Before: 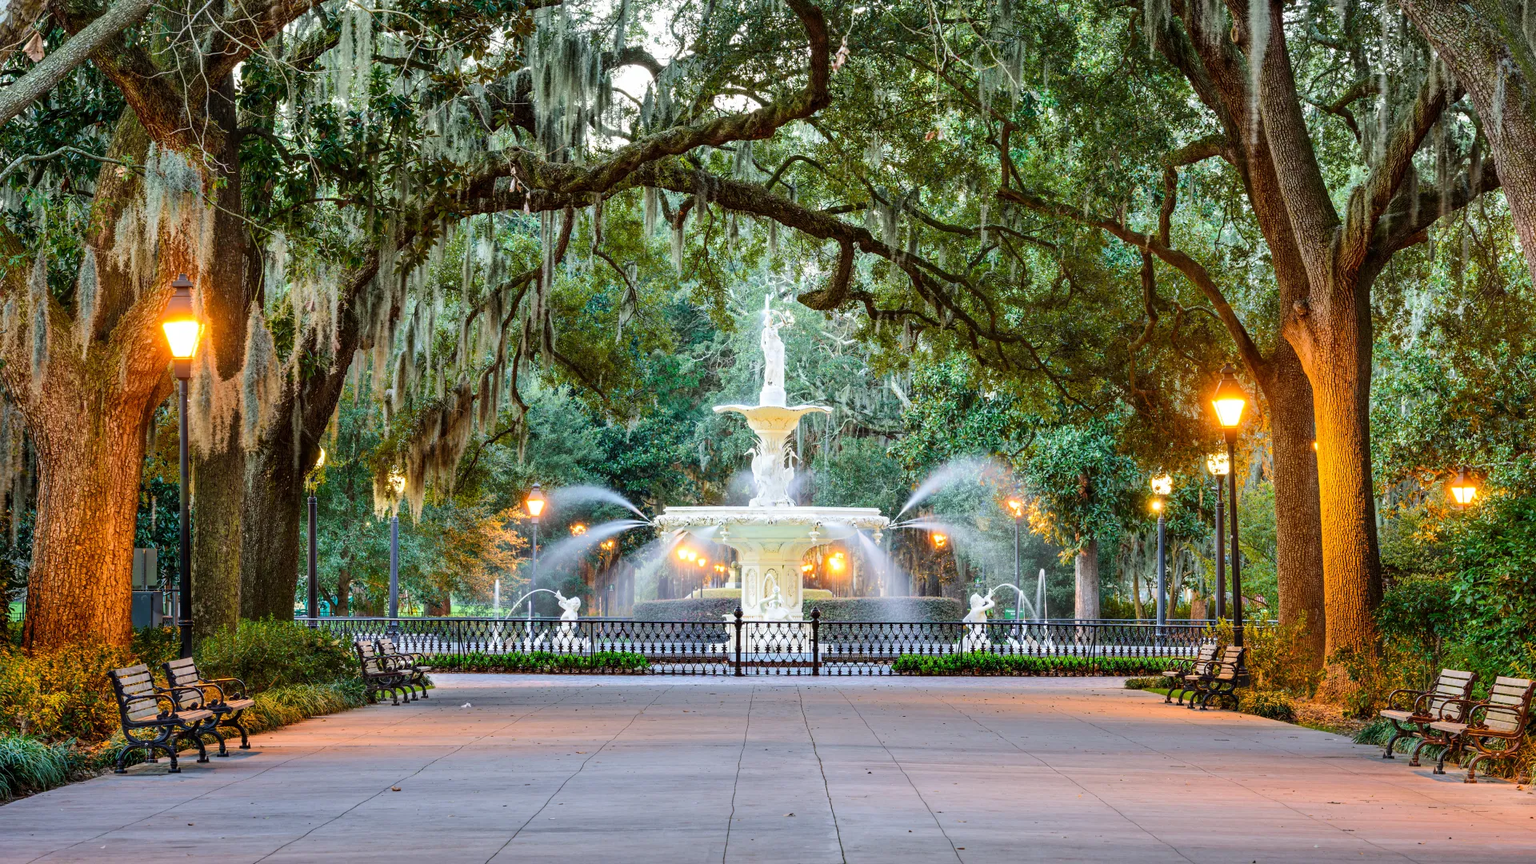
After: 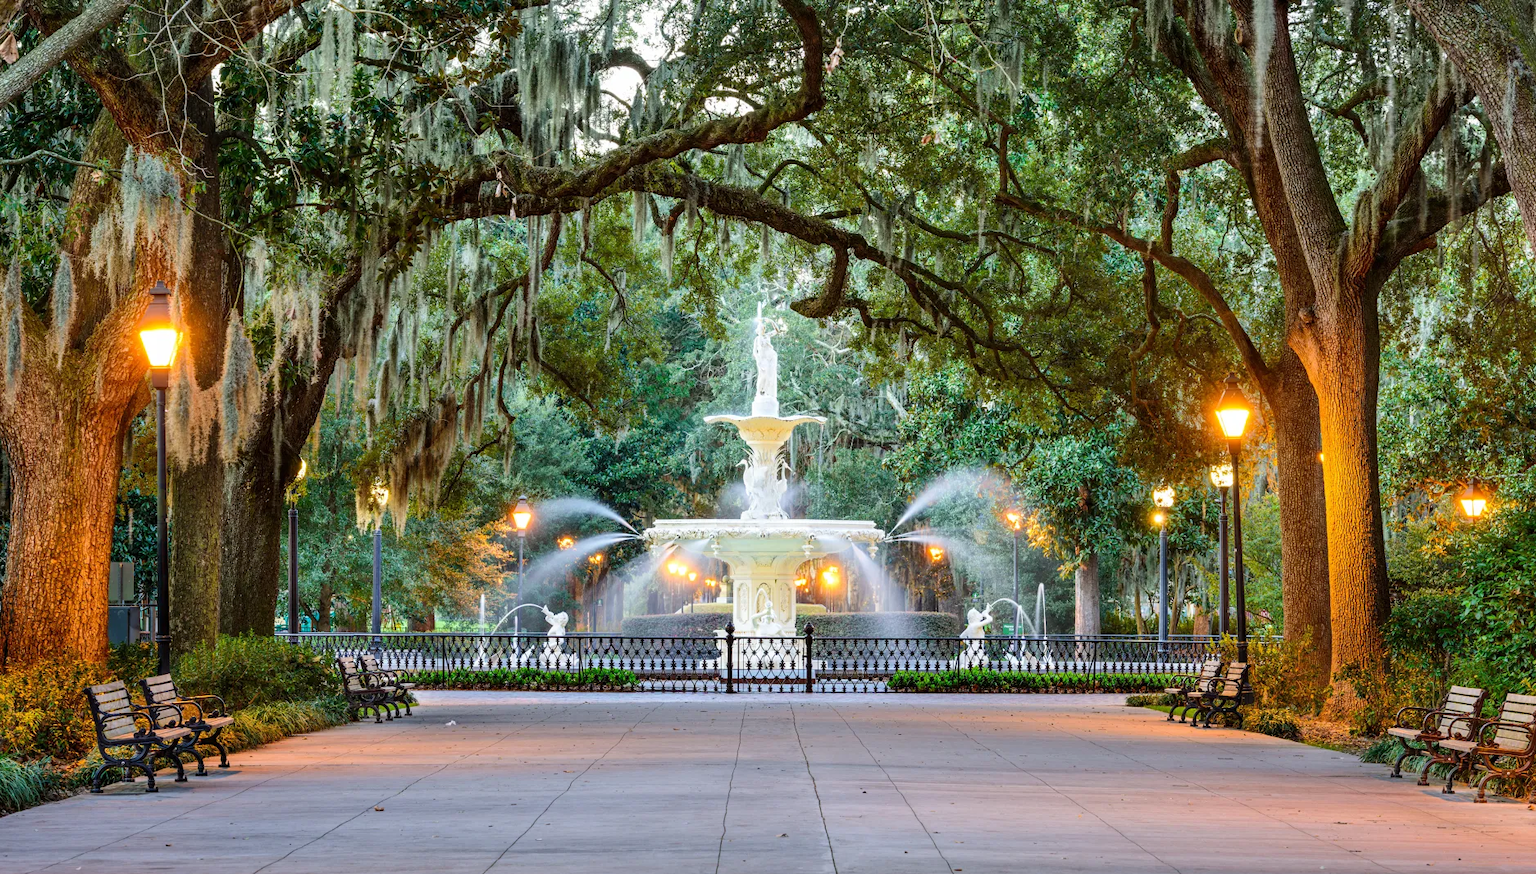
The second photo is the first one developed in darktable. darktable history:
crop and rotate: left 1.726%, right 0.686%, bottom 1.286%
